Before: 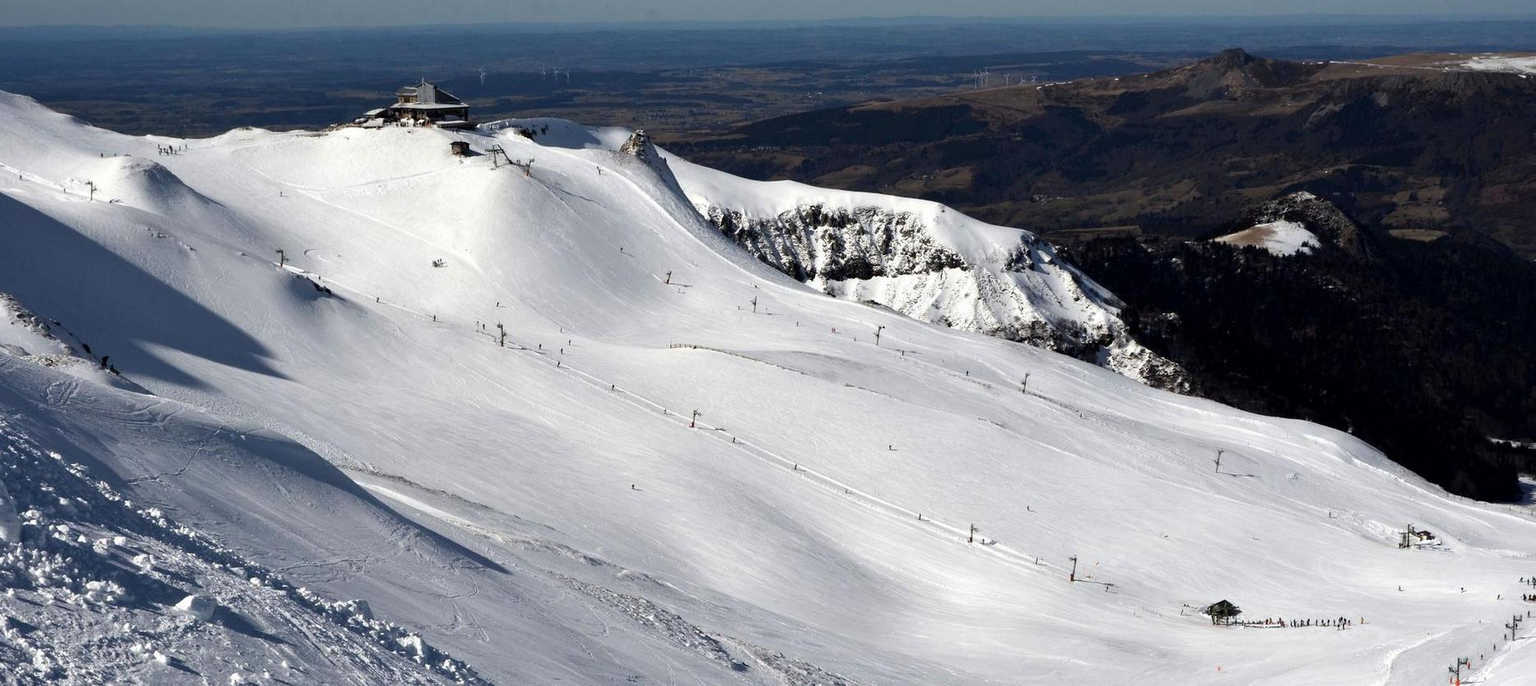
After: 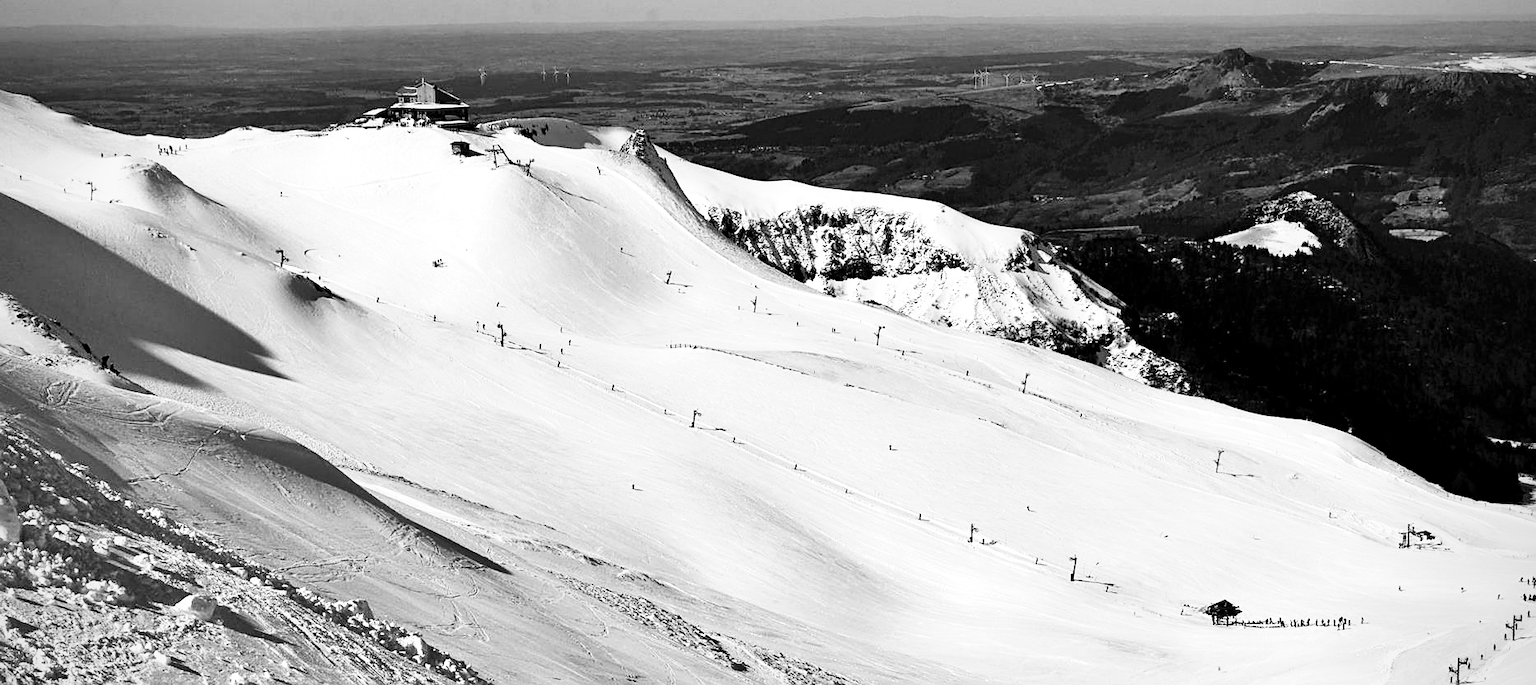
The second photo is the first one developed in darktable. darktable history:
base curve: curves: ch0 [(0, 0) (0.028, 0.03) (0.105, 0.232) (0.387, 0.748) (0.754, 0.968) (1, 1)], fusion 1, exposure shift 0.576, preserve colors none
color correction: highlights a* 10.32, highlights b* 14.66, shadows a* -9.59, shadows b* -15.02
shadows and highlights: soften with gaussian
exposure: exposure -0.153 EV, compensate highlight preservation false
tone equalizer: on, module defaults
monochrome: on, module defaults
vignetting: fall-off radius 63.6%
sharpen: on, module defaults
